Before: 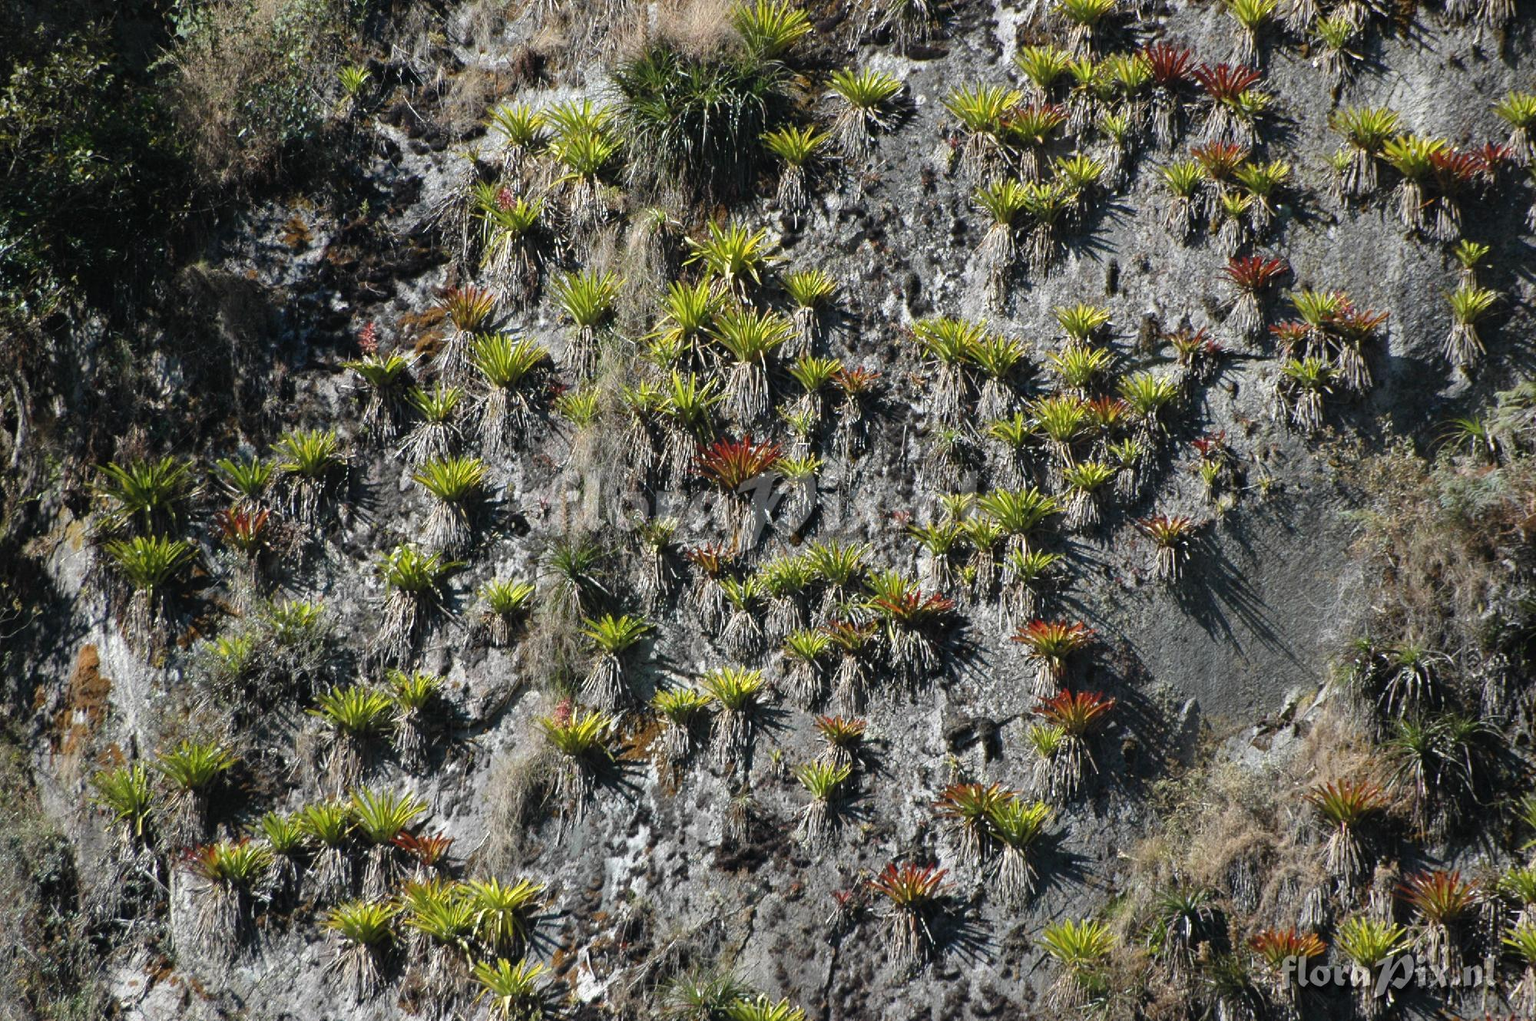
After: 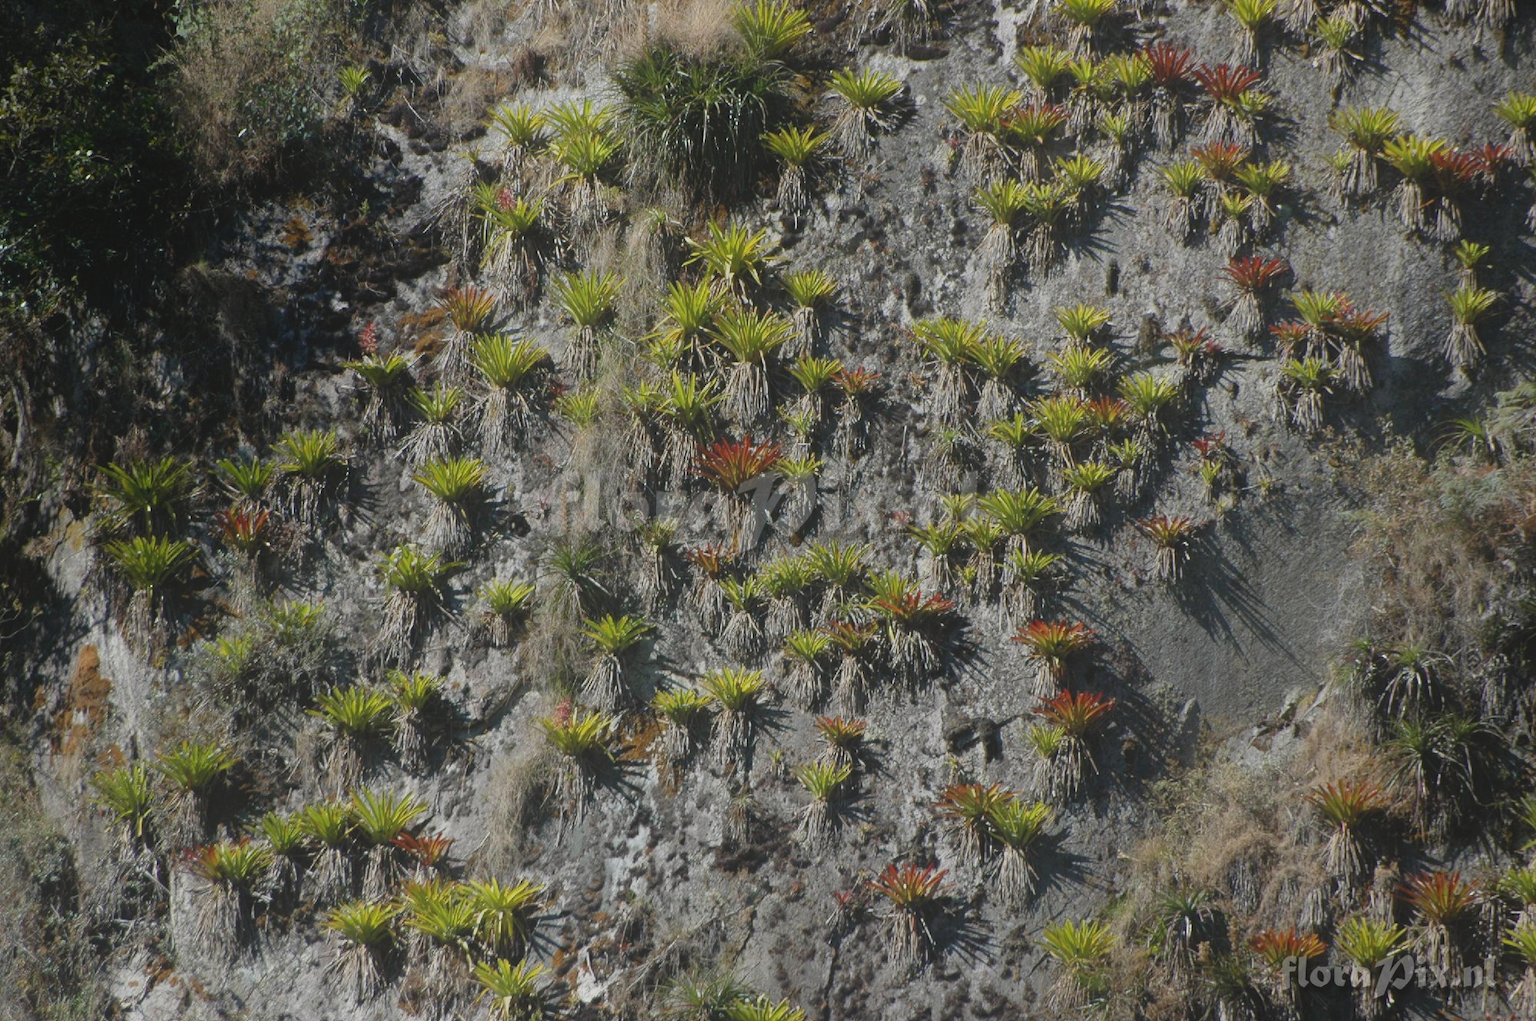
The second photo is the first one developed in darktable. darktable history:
contrast equalizer: octaves 7, y [[0.6 ×6], [0.55 ×6], [0 ×6], [0 ×6], [0 ×6]], mix -0.991
